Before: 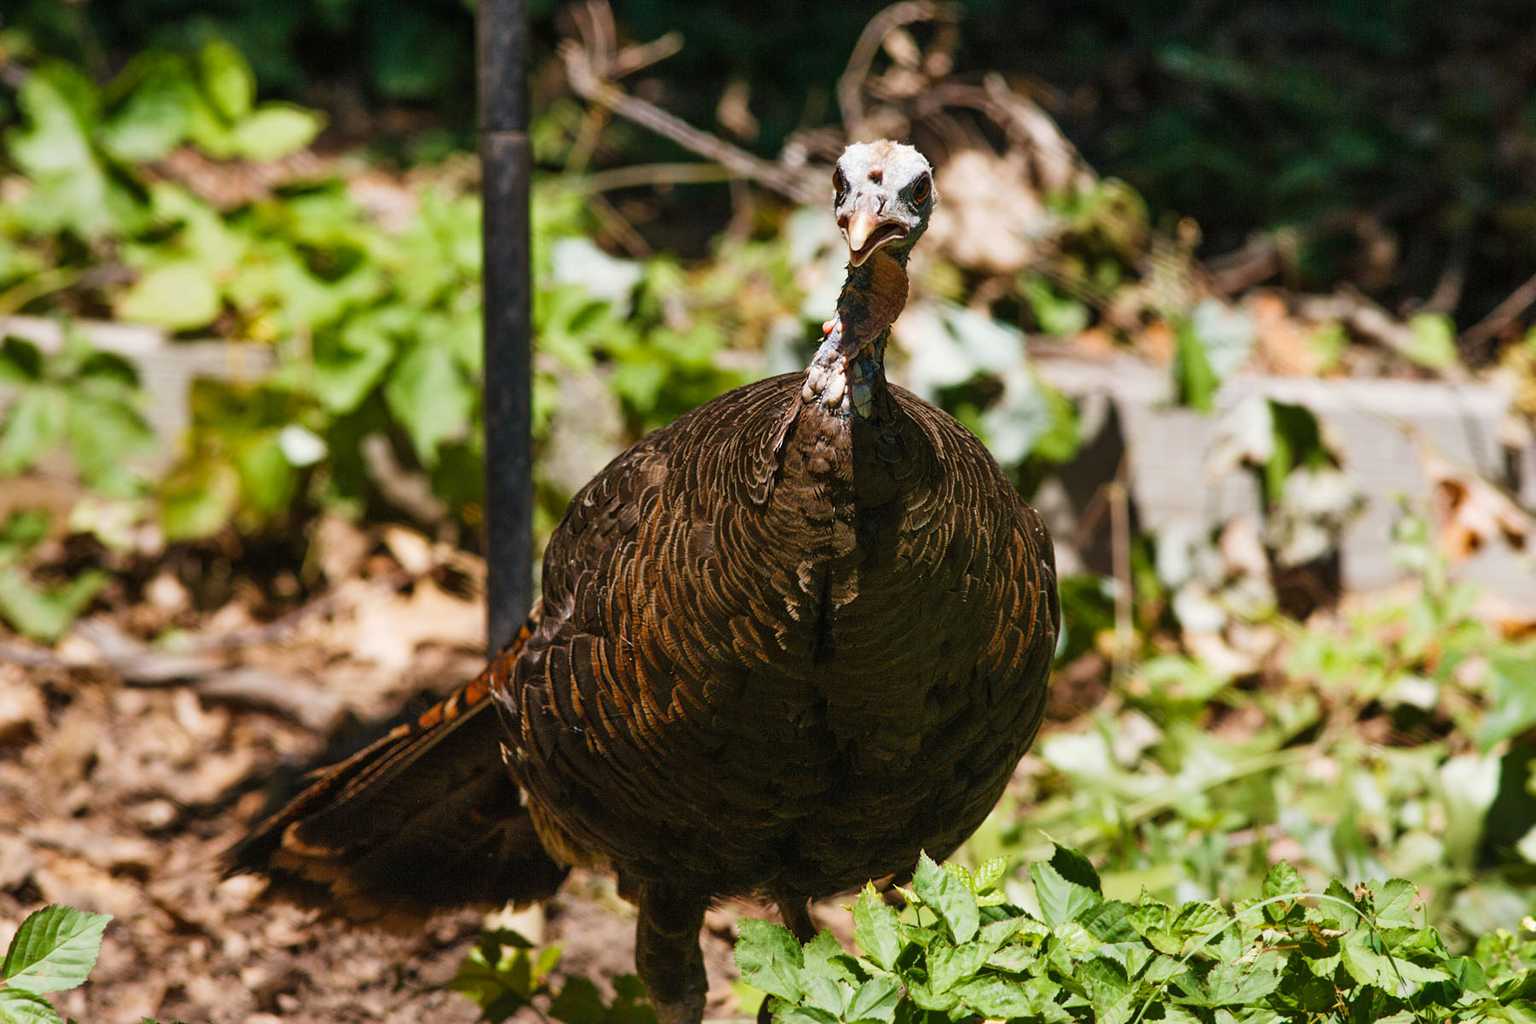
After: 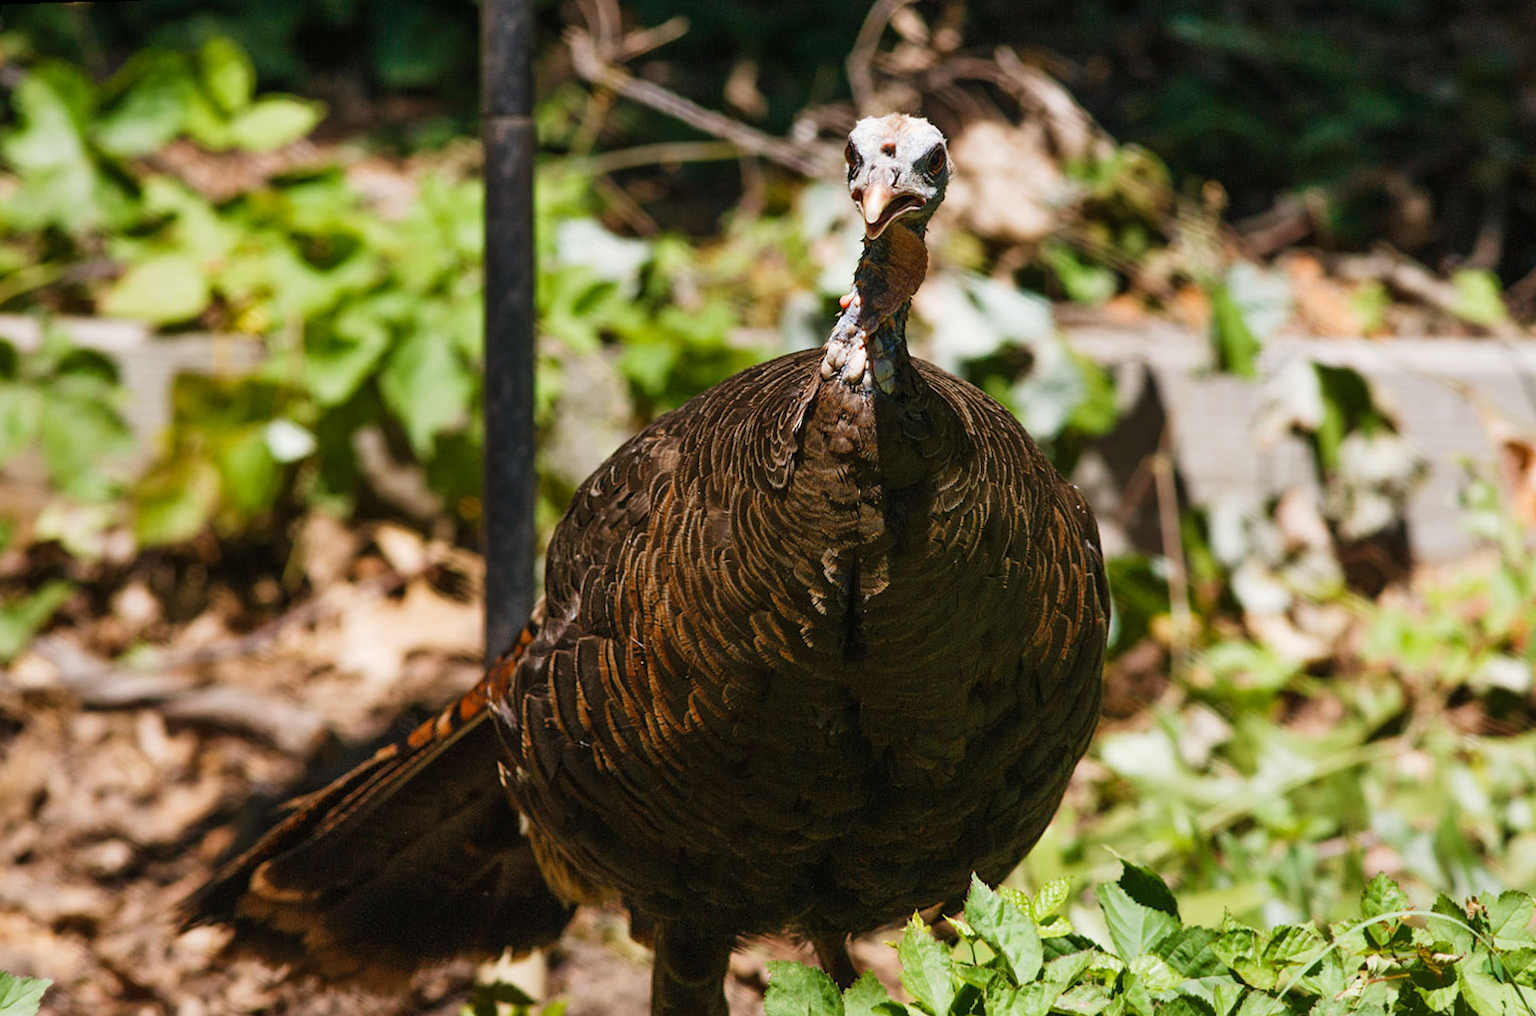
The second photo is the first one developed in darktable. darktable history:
rotate and perspective: rotation -1.68°, lens shift (vertical) -0.146, crop left 0.049, crop right 0.912, crop top 0.032, crop bottom 0.96
crop and rotate: top 0%, bottom 5.097%
